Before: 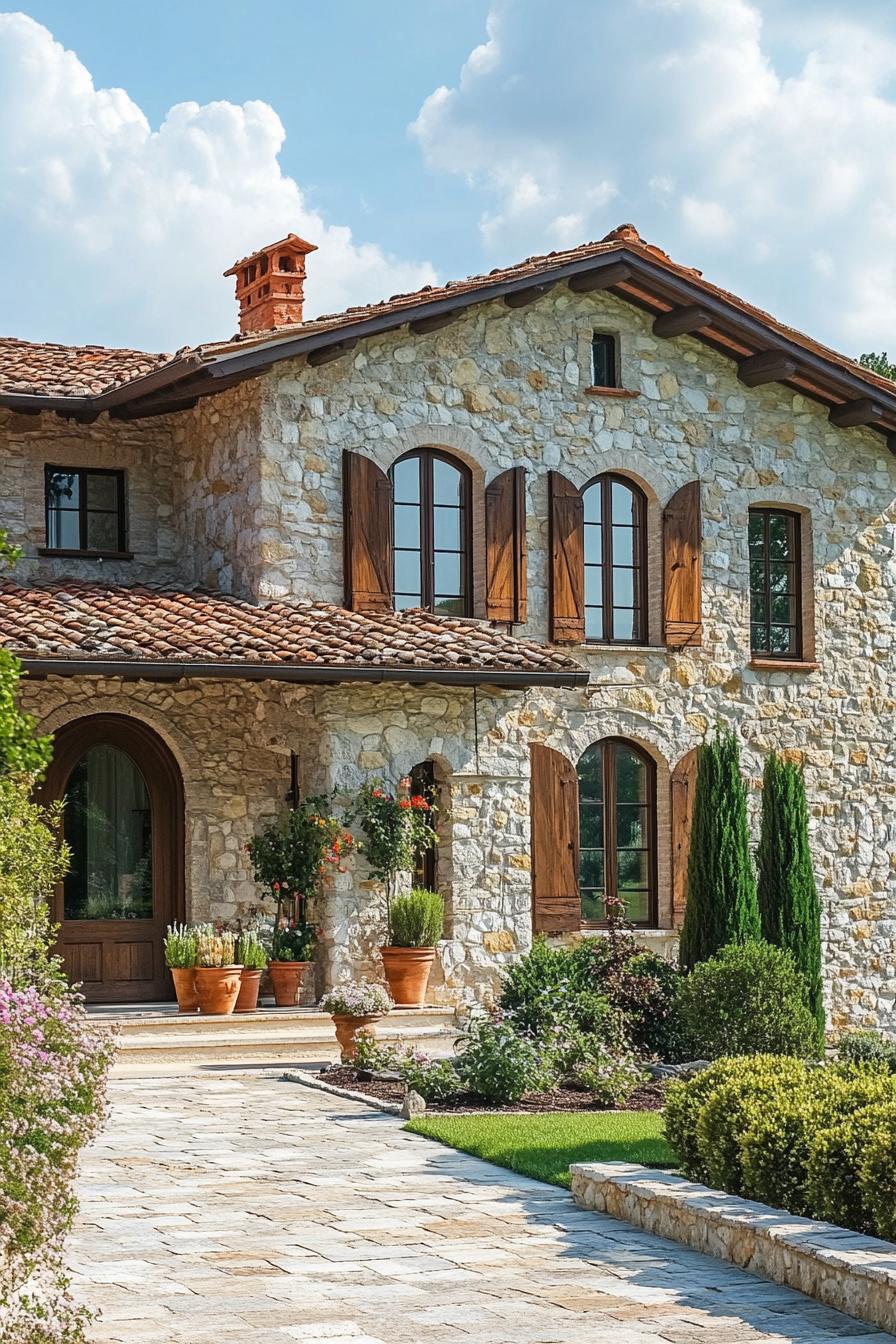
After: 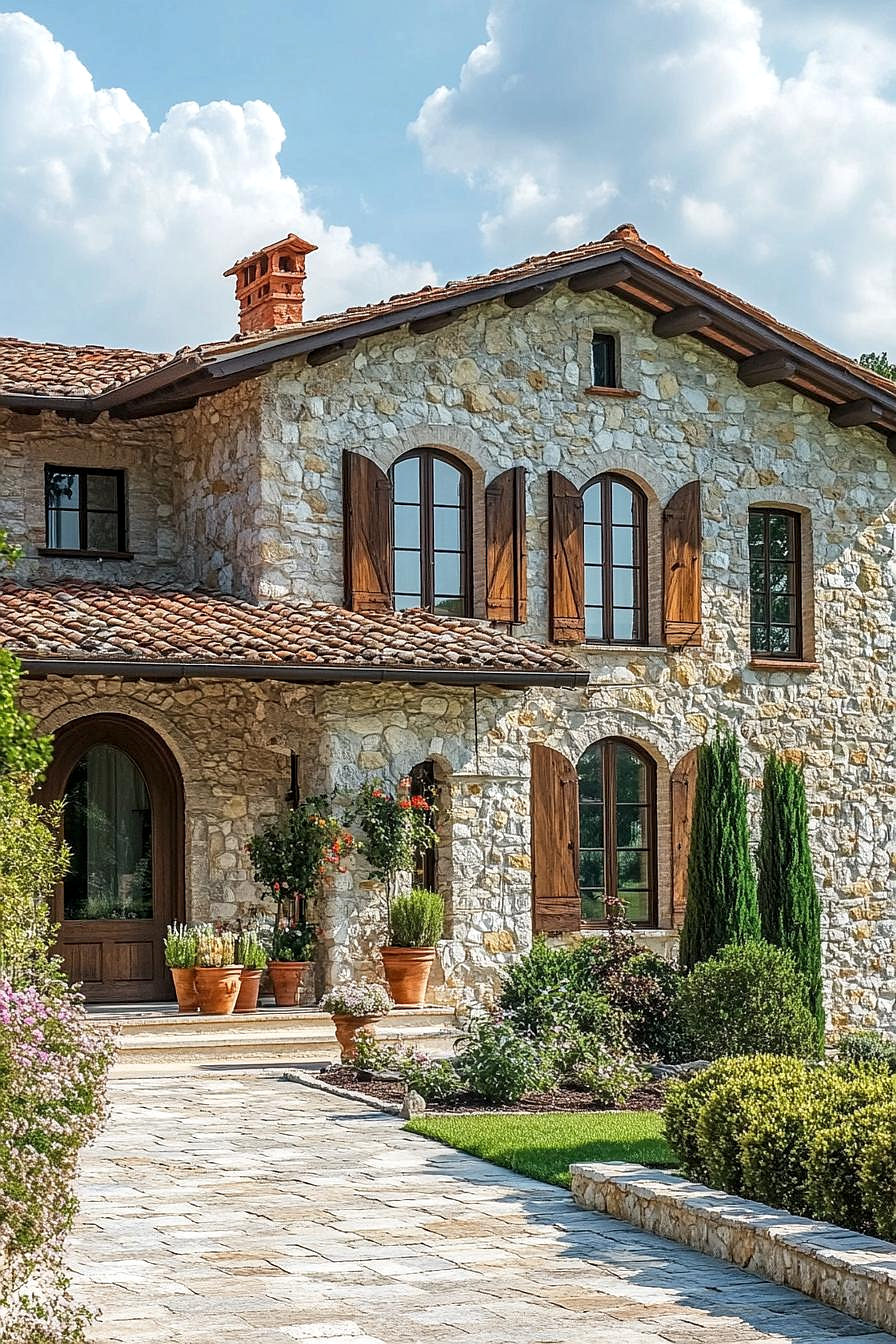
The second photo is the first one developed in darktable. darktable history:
sharpen: radius 0.982, amount 0.612
local contrast: detail 130%
